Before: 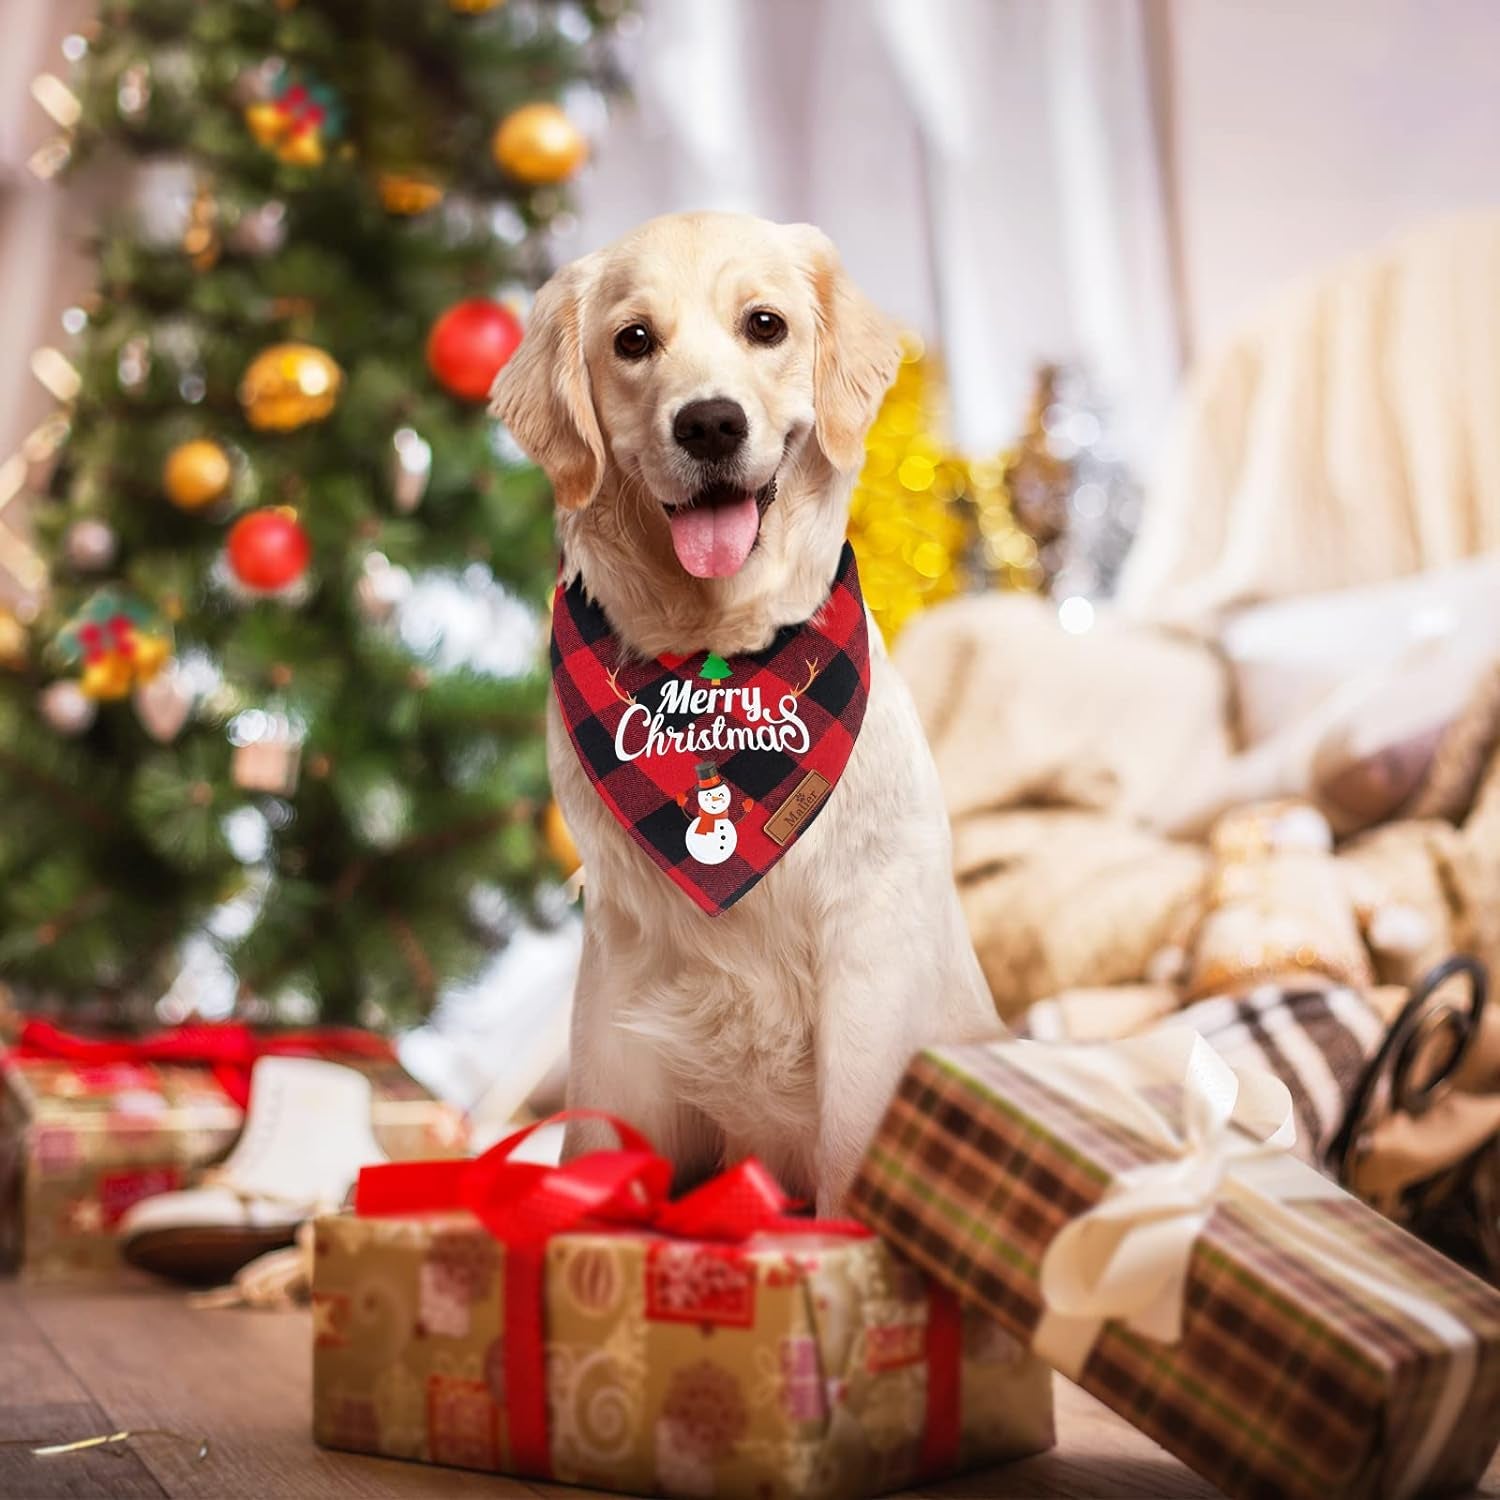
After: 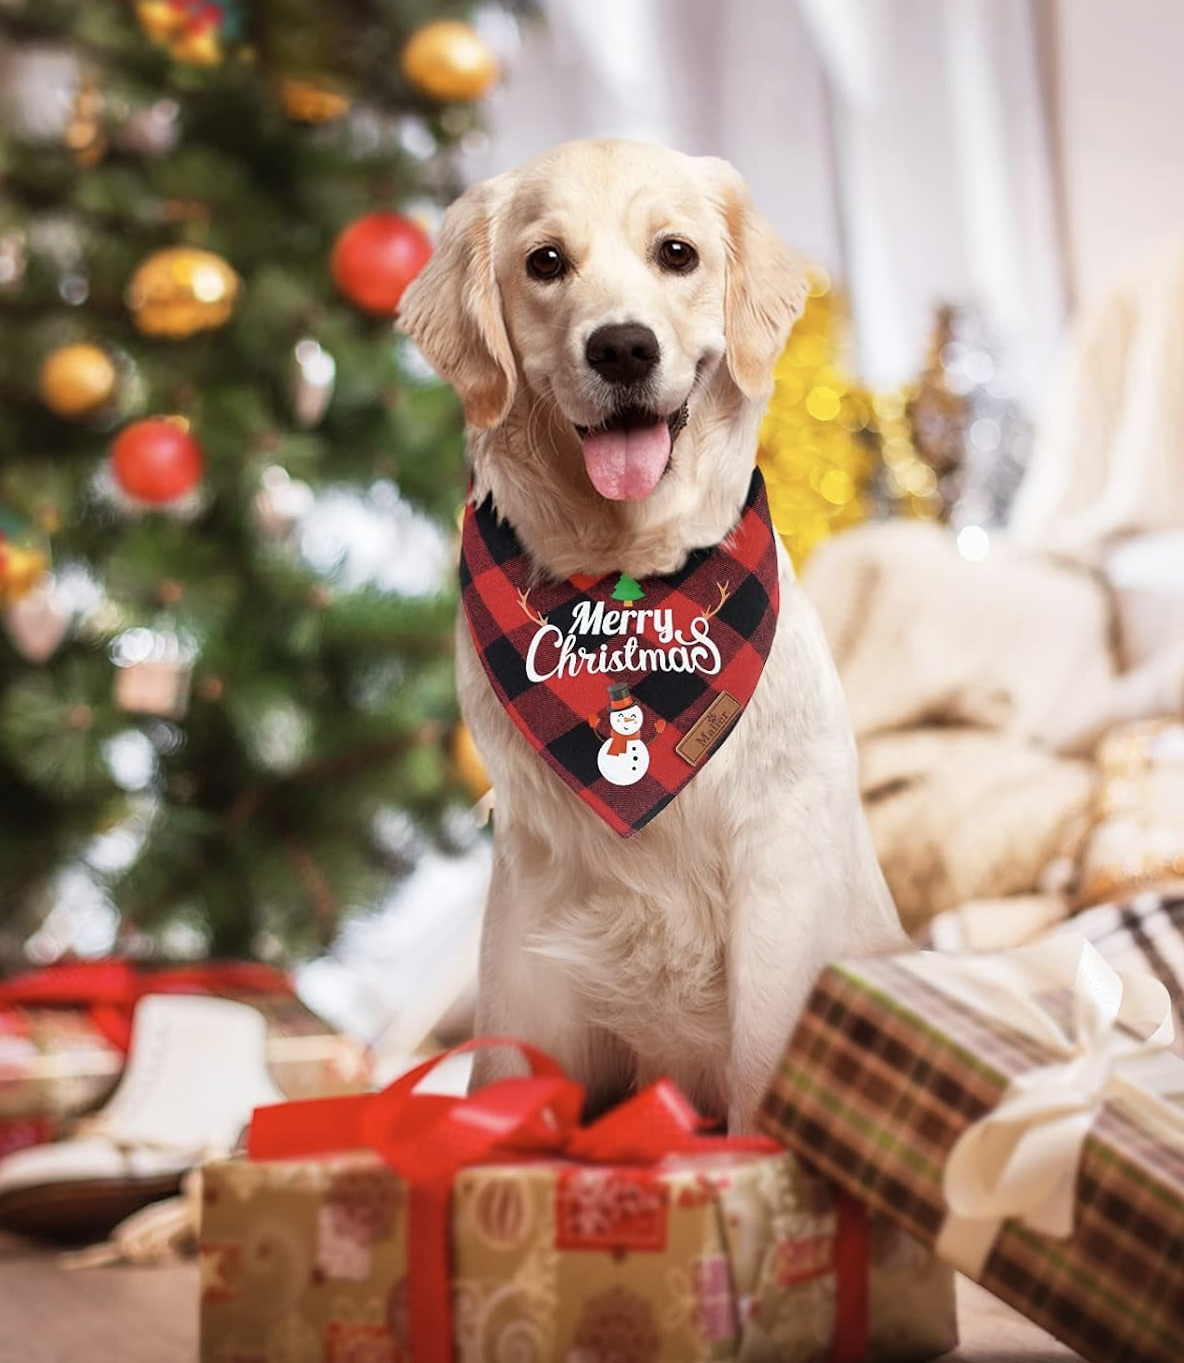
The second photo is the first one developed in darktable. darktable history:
crop and rotate: left 9.597%, right 10.195%
rotate and perspective: rotation -0.013°, lens shift (vertical) -0.027, lens shift (horizontal) 0.178, crop left 0.016, crop right 0.989, crop top 0.082, crop bottom 0.918
contrast brightness saturation: saturation -0.17
